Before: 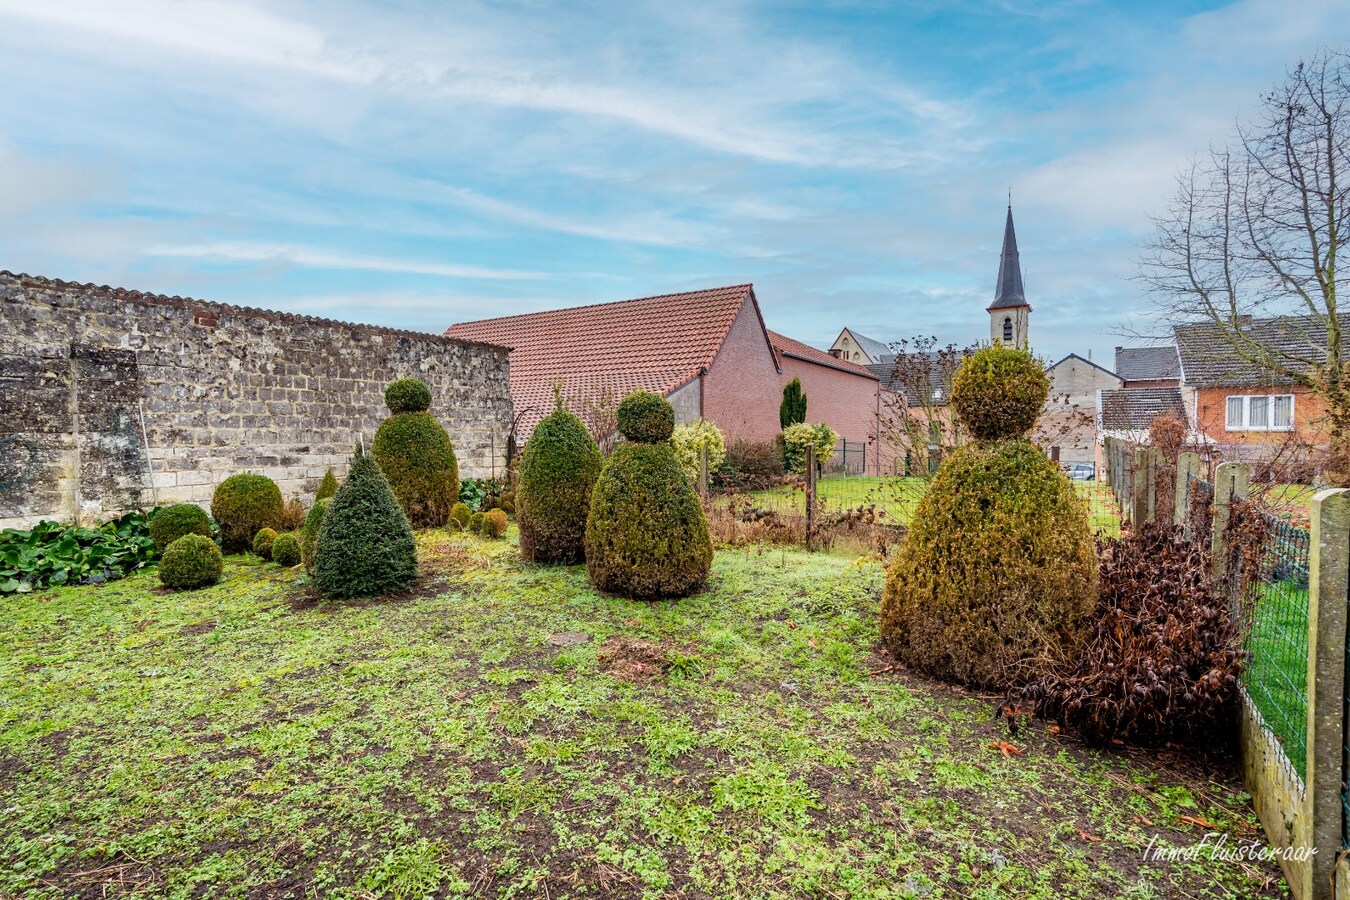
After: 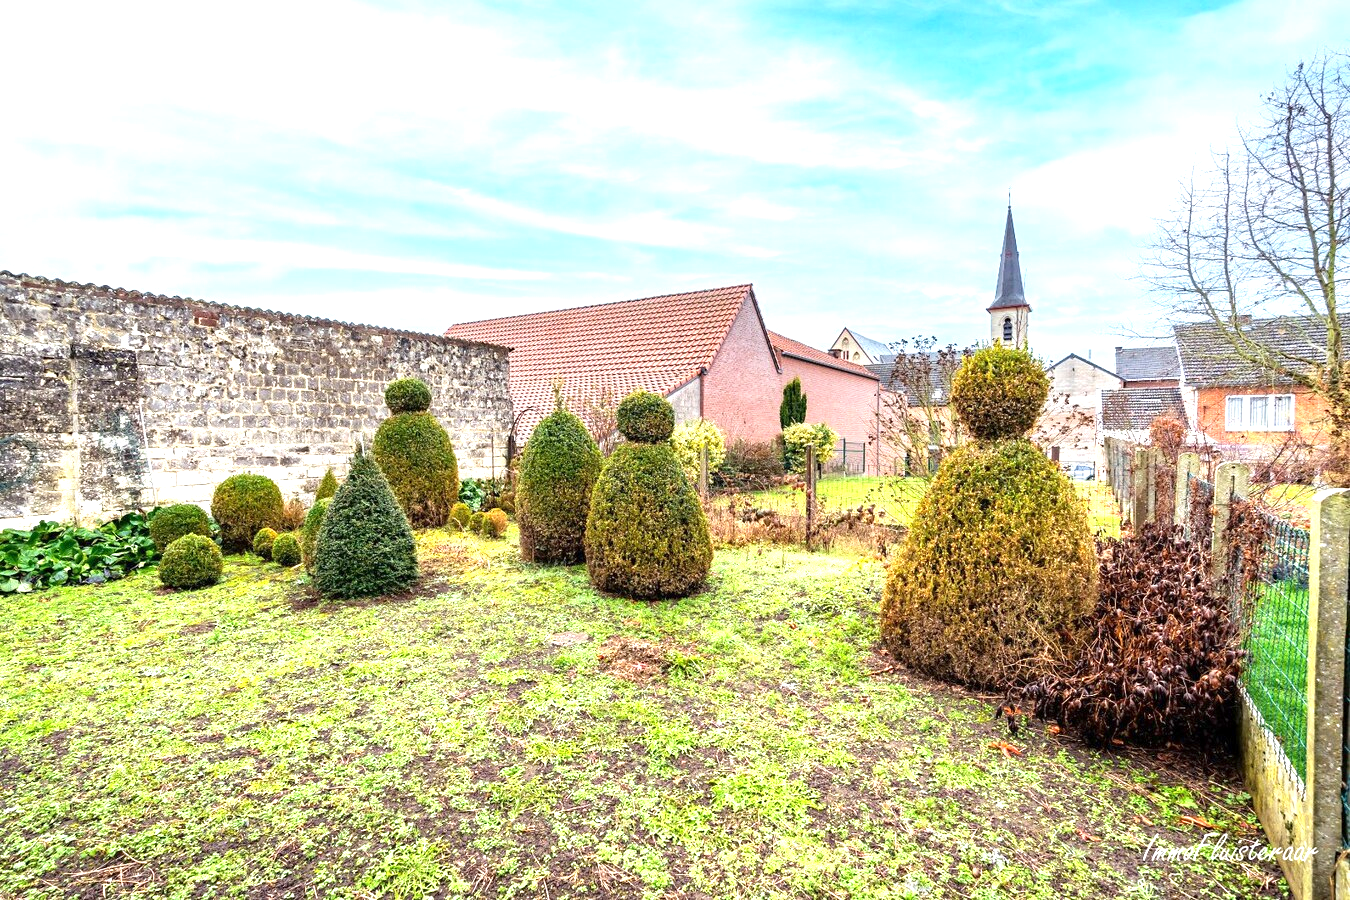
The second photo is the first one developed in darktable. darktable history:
exposure: exposure 1.204 EV, compensate highlight preservation false
